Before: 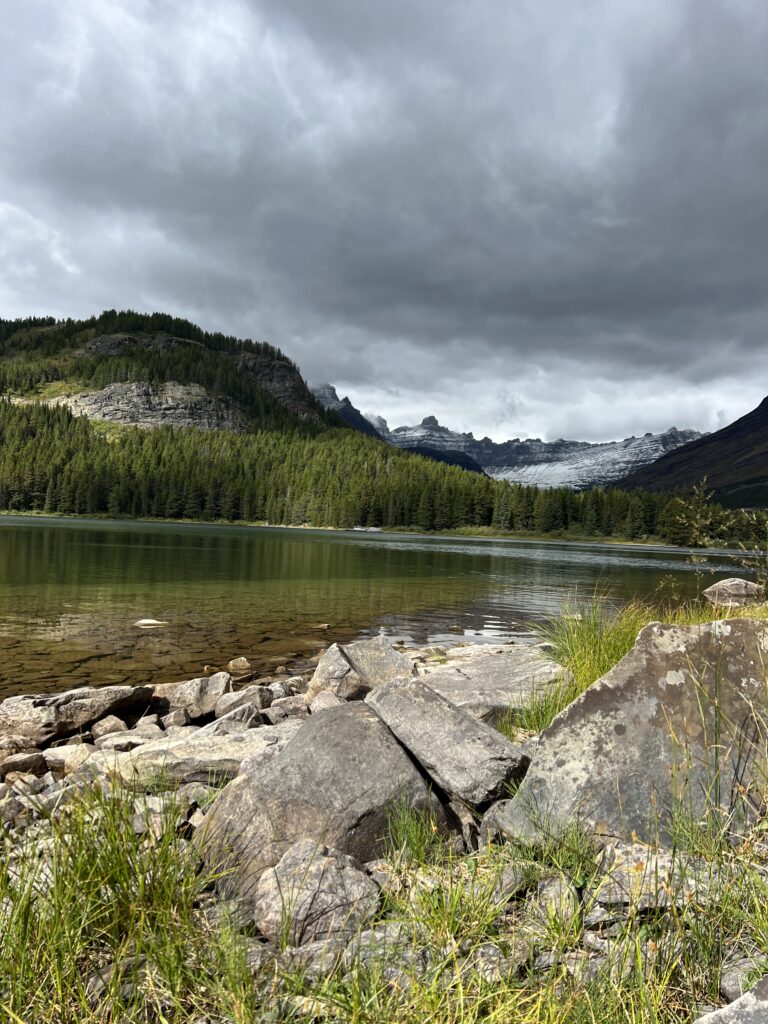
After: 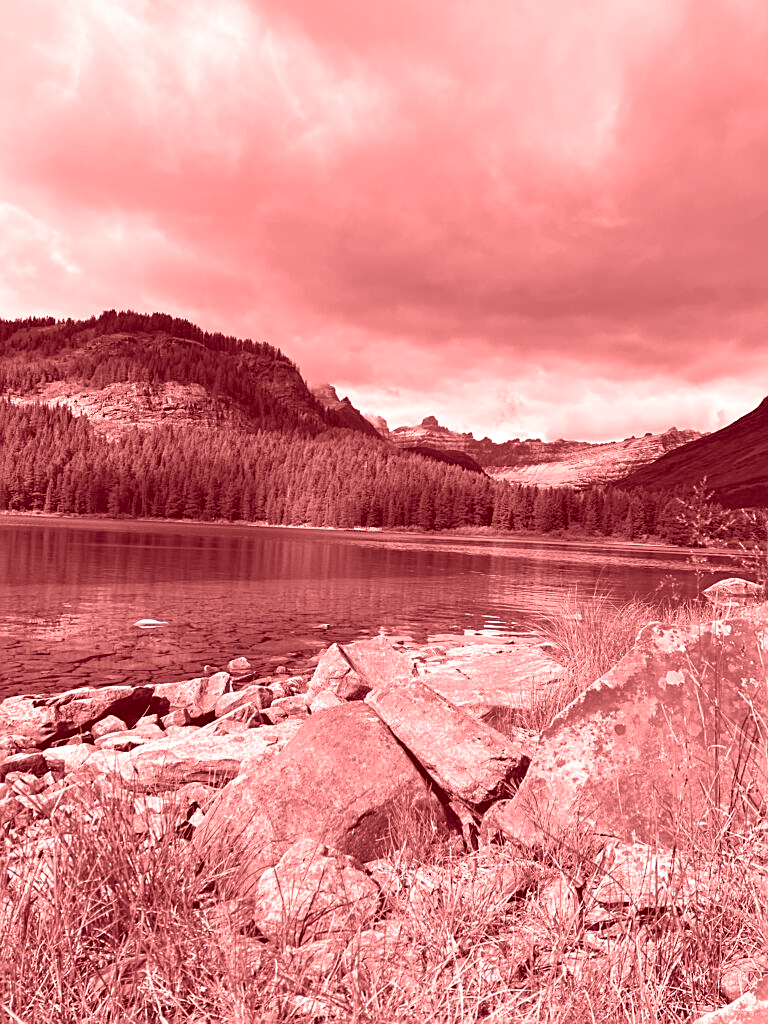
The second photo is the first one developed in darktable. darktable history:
colorize: saturation 60%, source mix 100%
sharpen: on, module defaults
